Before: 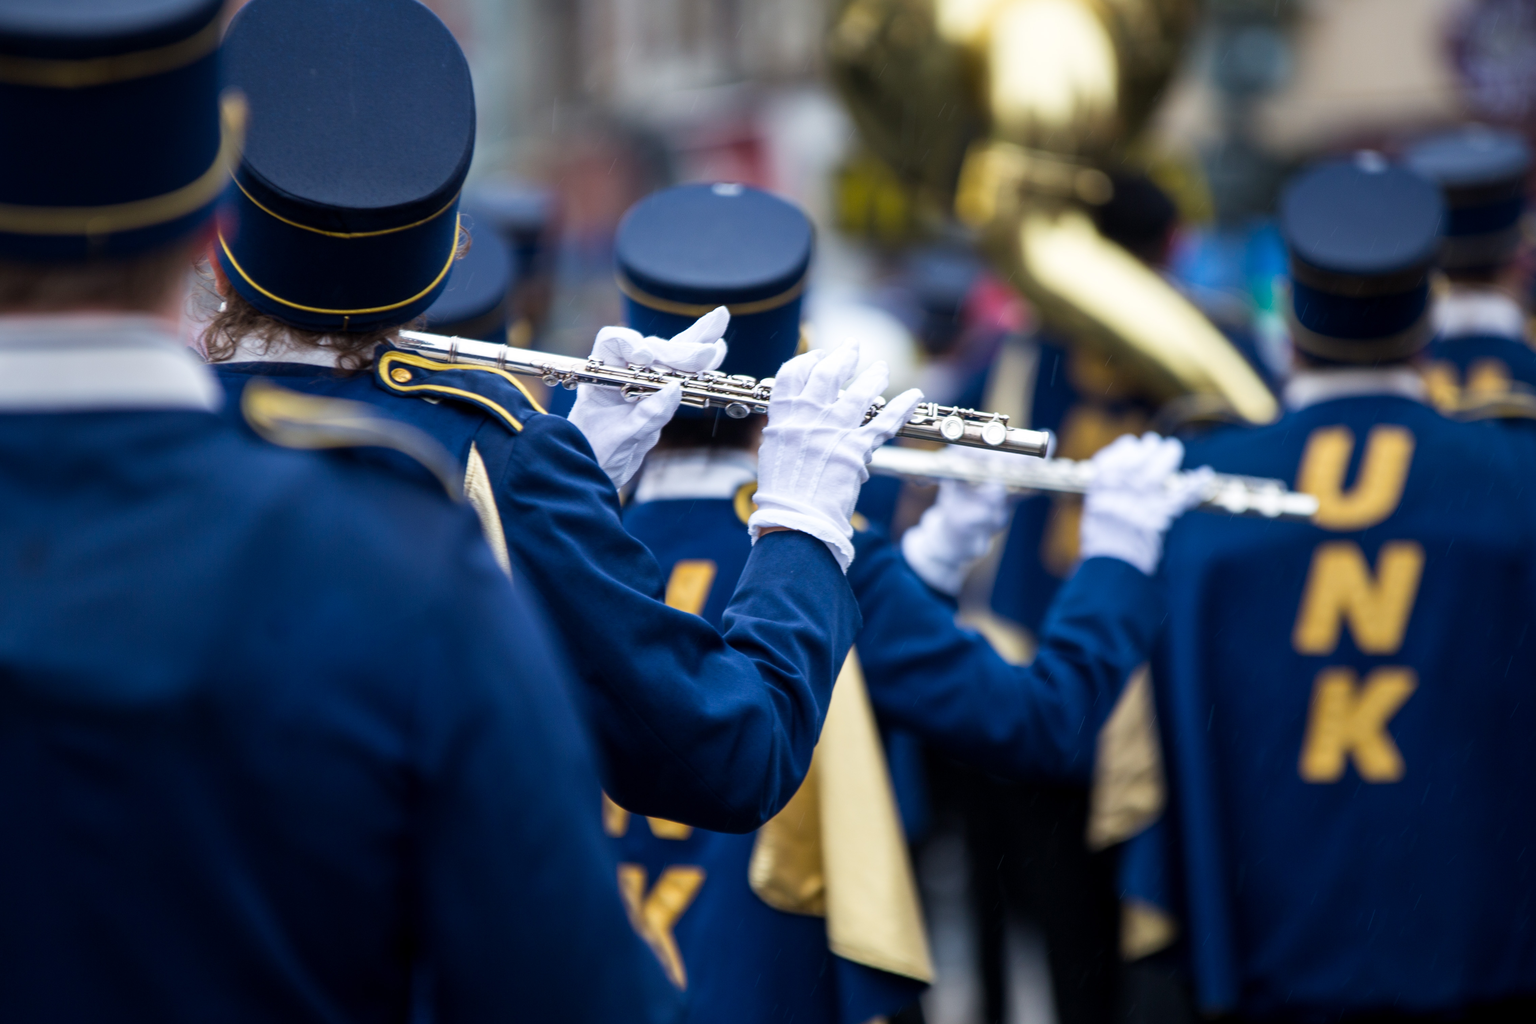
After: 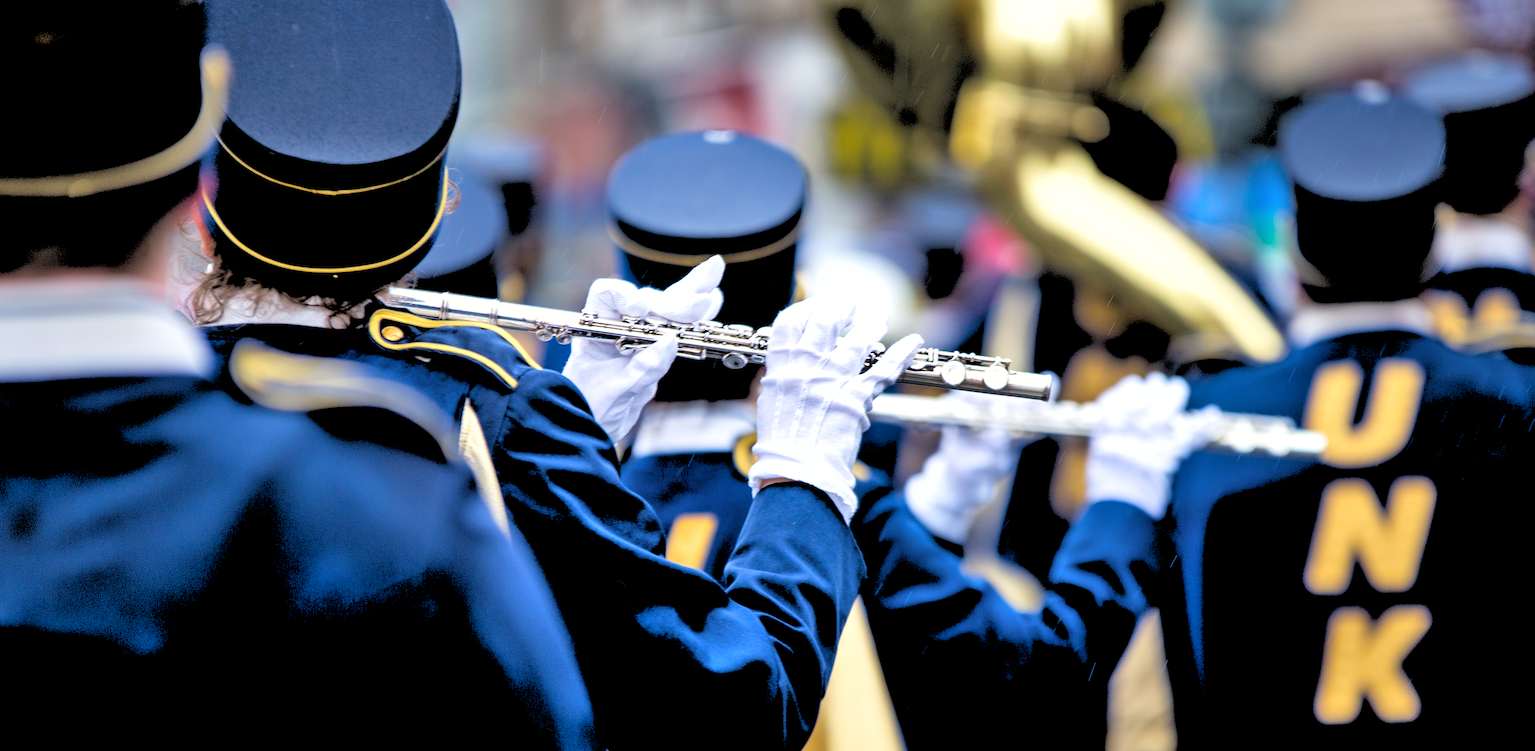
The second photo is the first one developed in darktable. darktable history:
exposure: black level correction 0, exposure 0.95 EV, compensate exposure bias true, compensate highlight preservation false
tone equalizer: on, module defaults
shadows and highlights: radius 108.52, shadows 44.07, highlights -67.8, low approximation 0.01, soften with gaussian
rgb levels: levels [[0.027, 0.429, 0.996], [0, 0.5, 1], [0, 0.5, 1]]
rotate and perspective: rotation -1.42°, crop left 0.016, crop right 0.984, crop top 0.035, crop bottom 0.965
white balance: red 1.009, blue 0.985
sharpen: amount 0.2
crop: top 3.857%, bottom 21.132%
